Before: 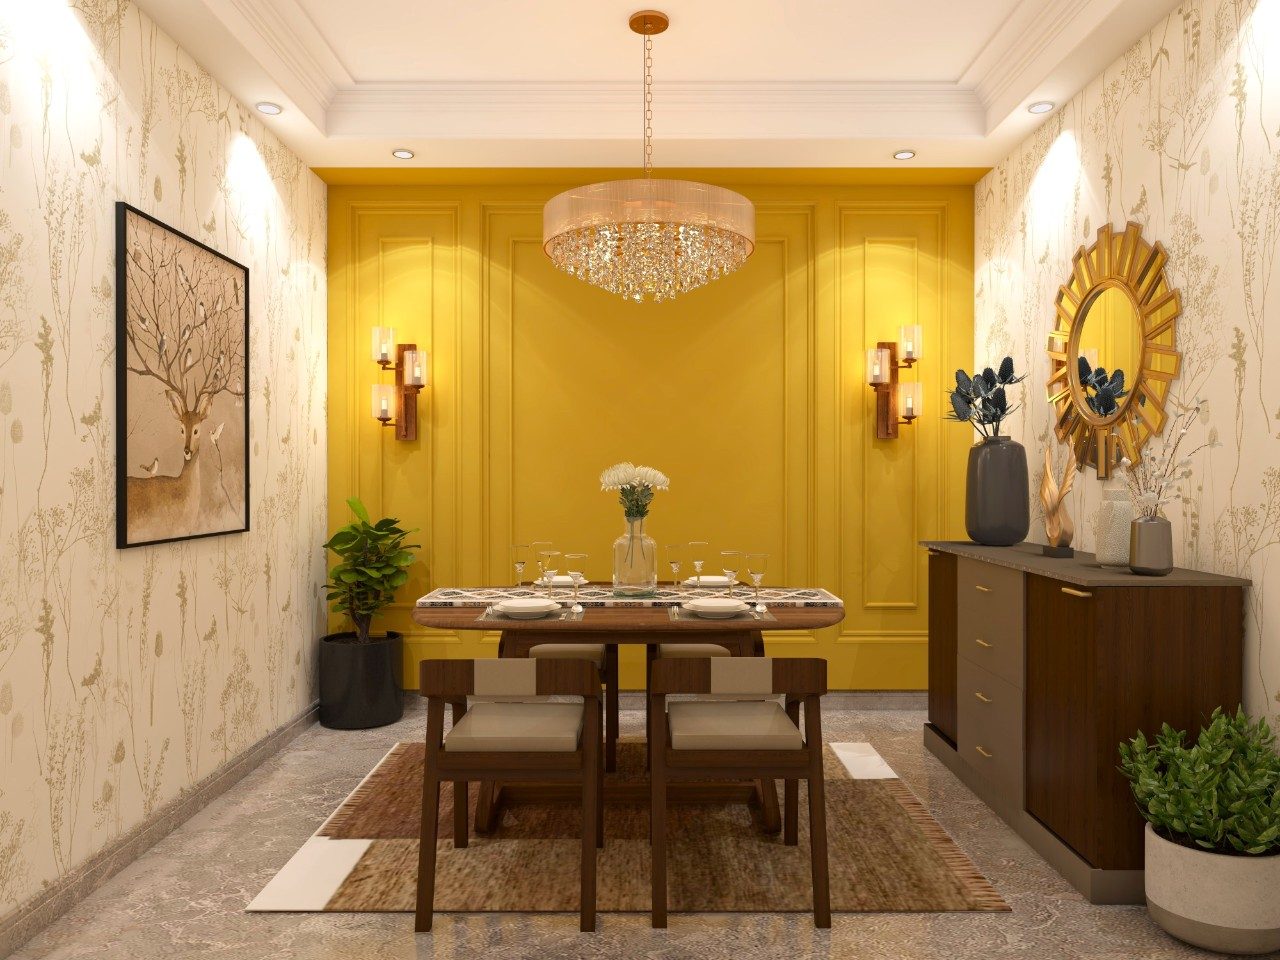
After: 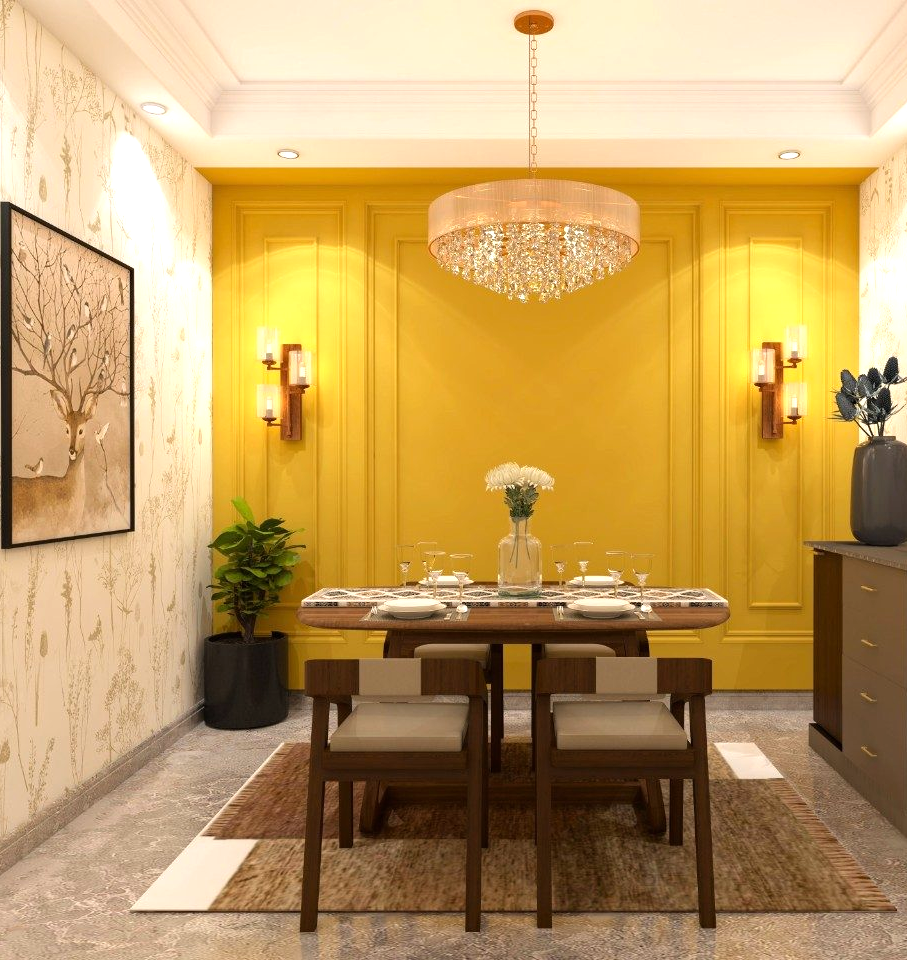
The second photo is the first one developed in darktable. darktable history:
tone equalizer: -8 EV -0.436 EV, -7 EV -0.36 EV, -6 EV -0.345 EV, -5 EV -0.237 EV, -3 EV 0.216 EV, -2 EV 0.339 EV, -1 EV 0.413 EV, +0 EV 0.392 EV
crop and rotate: left 9.003%, right 20.076%
